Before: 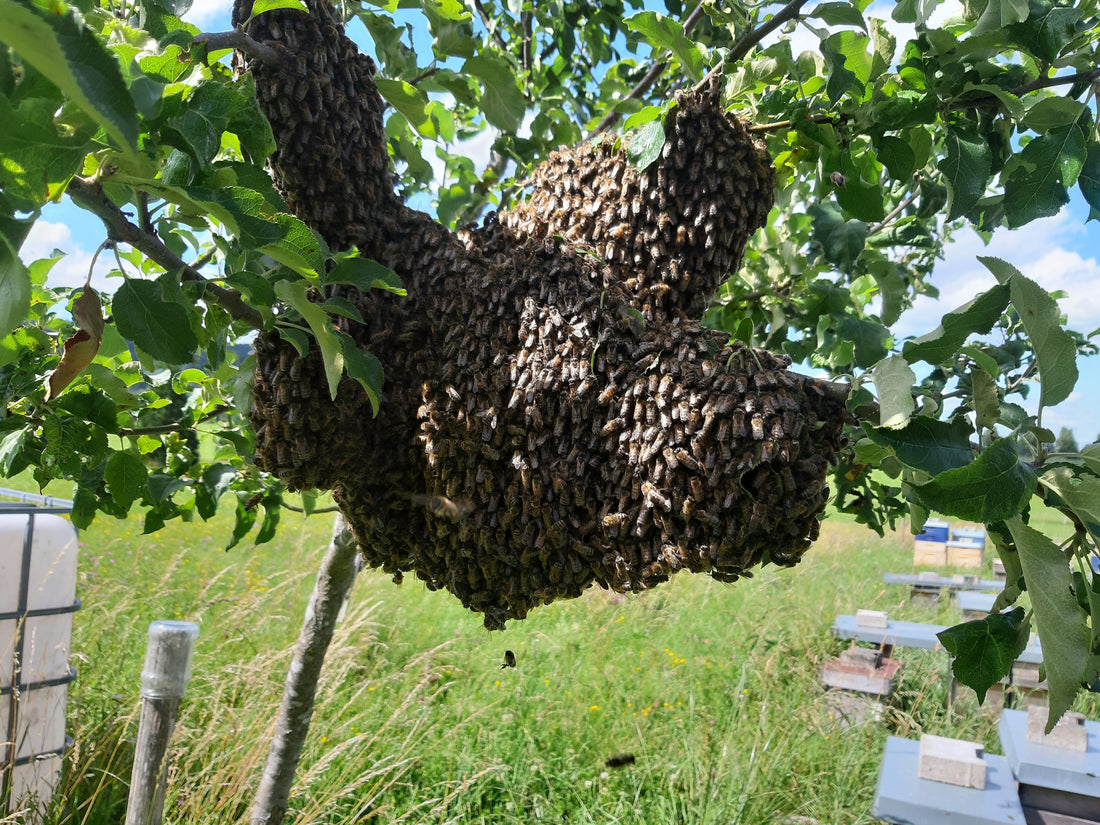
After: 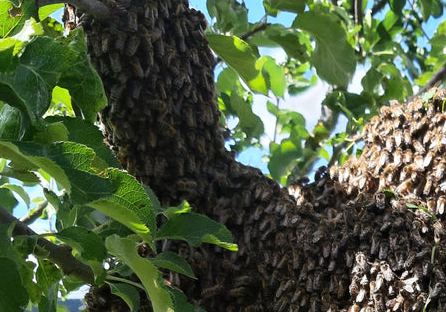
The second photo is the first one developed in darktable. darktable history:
contrast brightness saturation: contrast 0.1, brightness 0.02, saturation 0.02
crop: left 15.452%, top 5.459%, right 43.956%, bottom 56.62%
